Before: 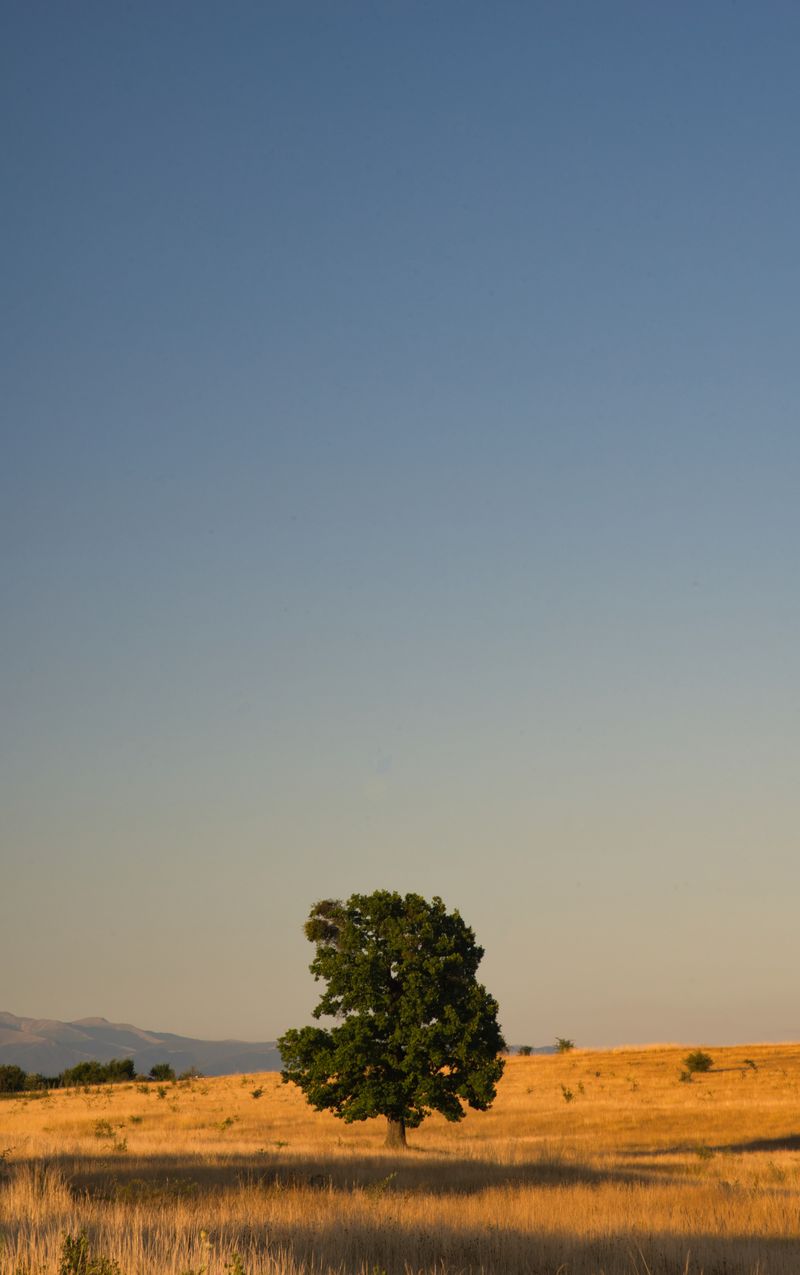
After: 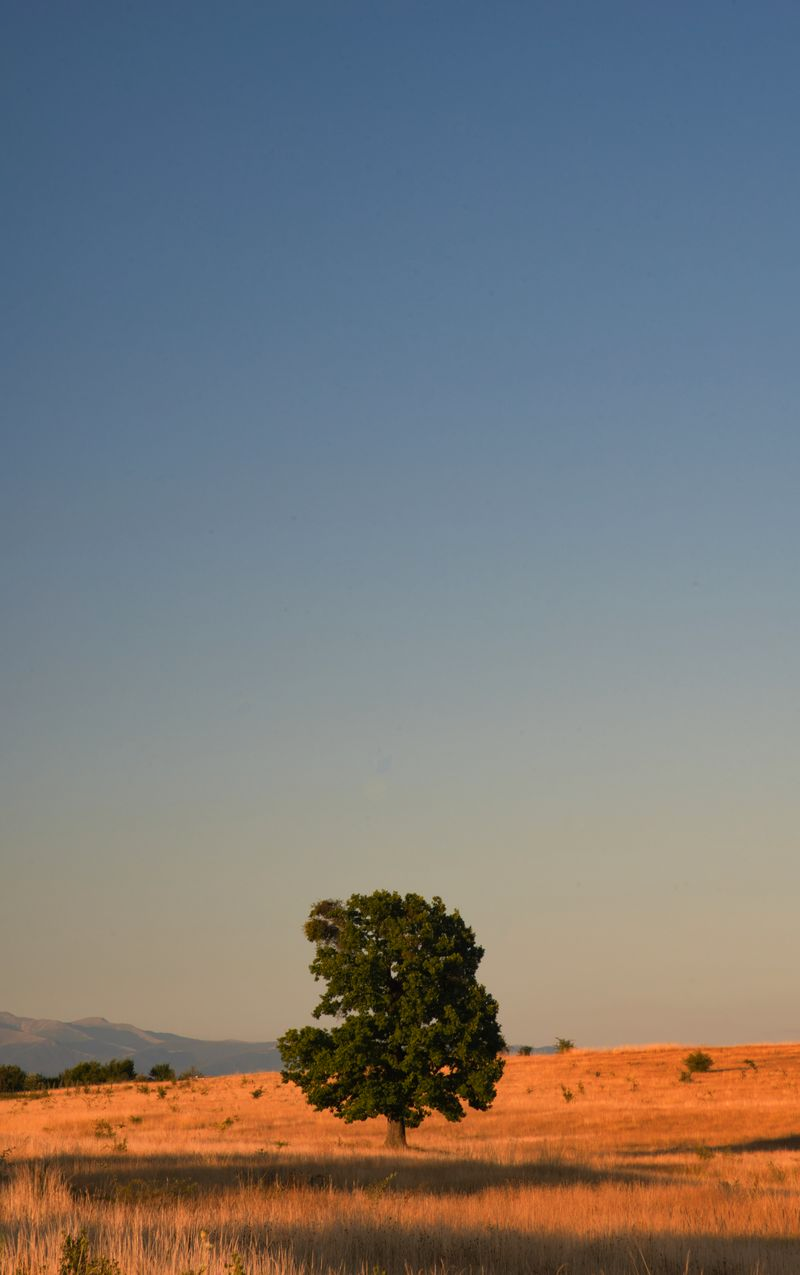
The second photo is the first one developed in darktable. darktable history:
exposure: exposure -0.116 EV, compensate exposure bias true, compensate highlight preservation false
color zones: curves: ch1 [(0.309, 0.524) (0.41, 0.329) (0.508, 0.509)]; ch2 [(0.25, 0.457) (0.75, 0.5)]
